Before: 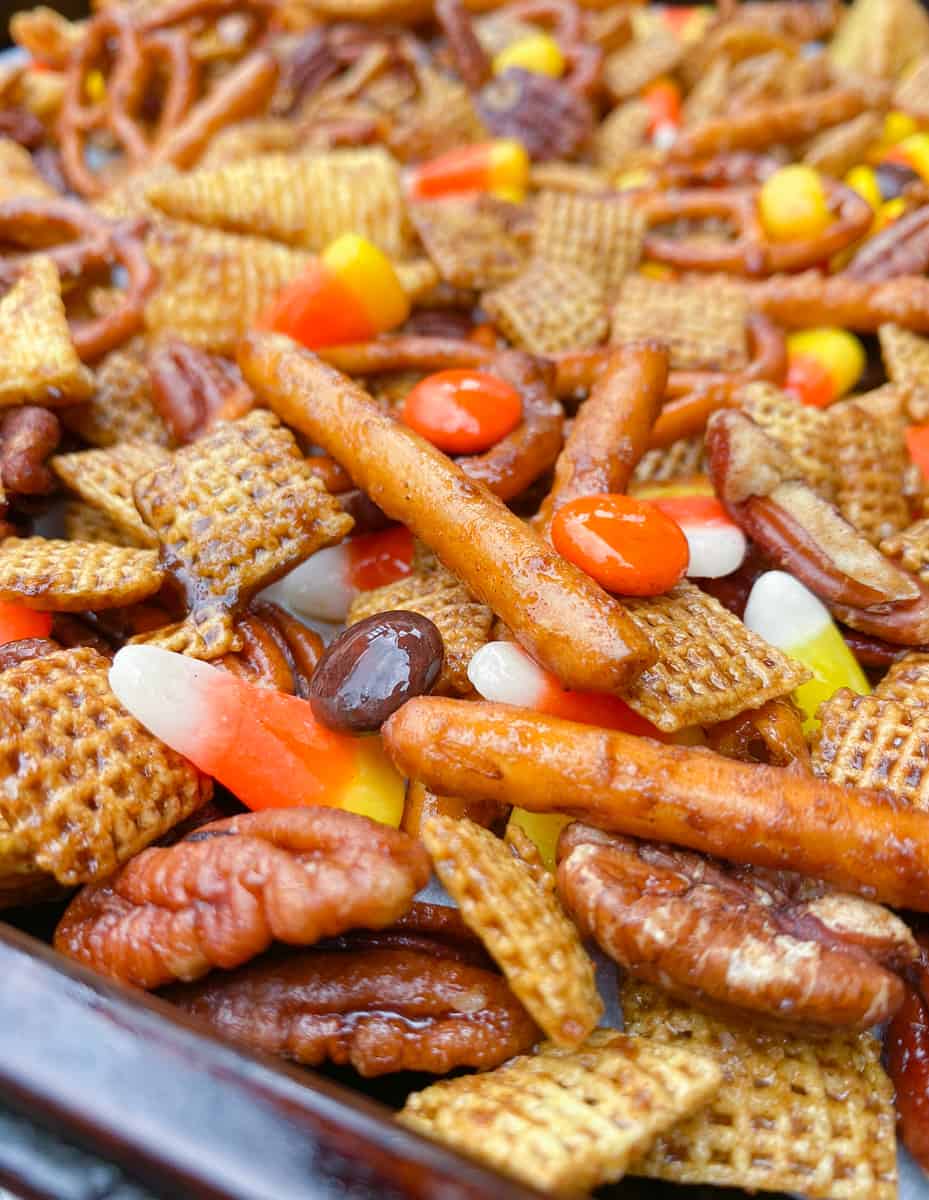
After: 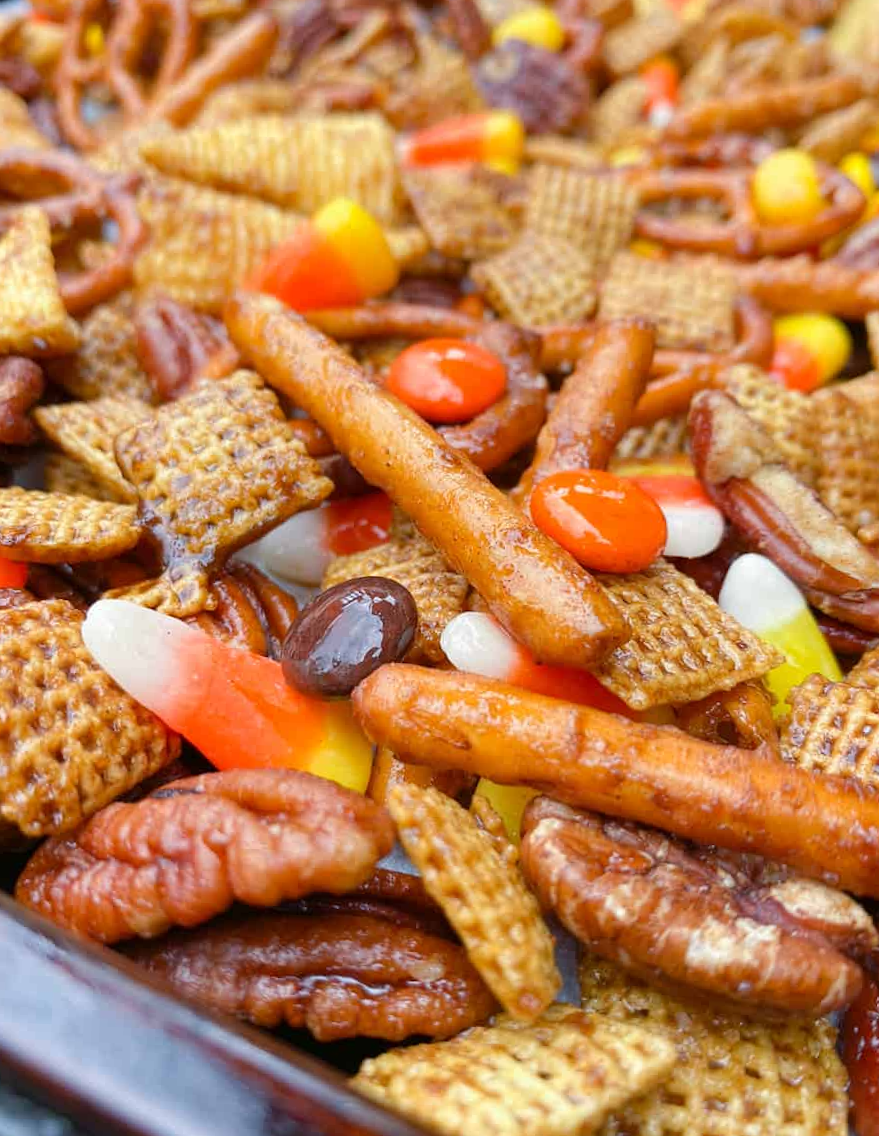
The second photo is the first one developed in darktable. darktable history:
crop and rotate: angle -2.53°
